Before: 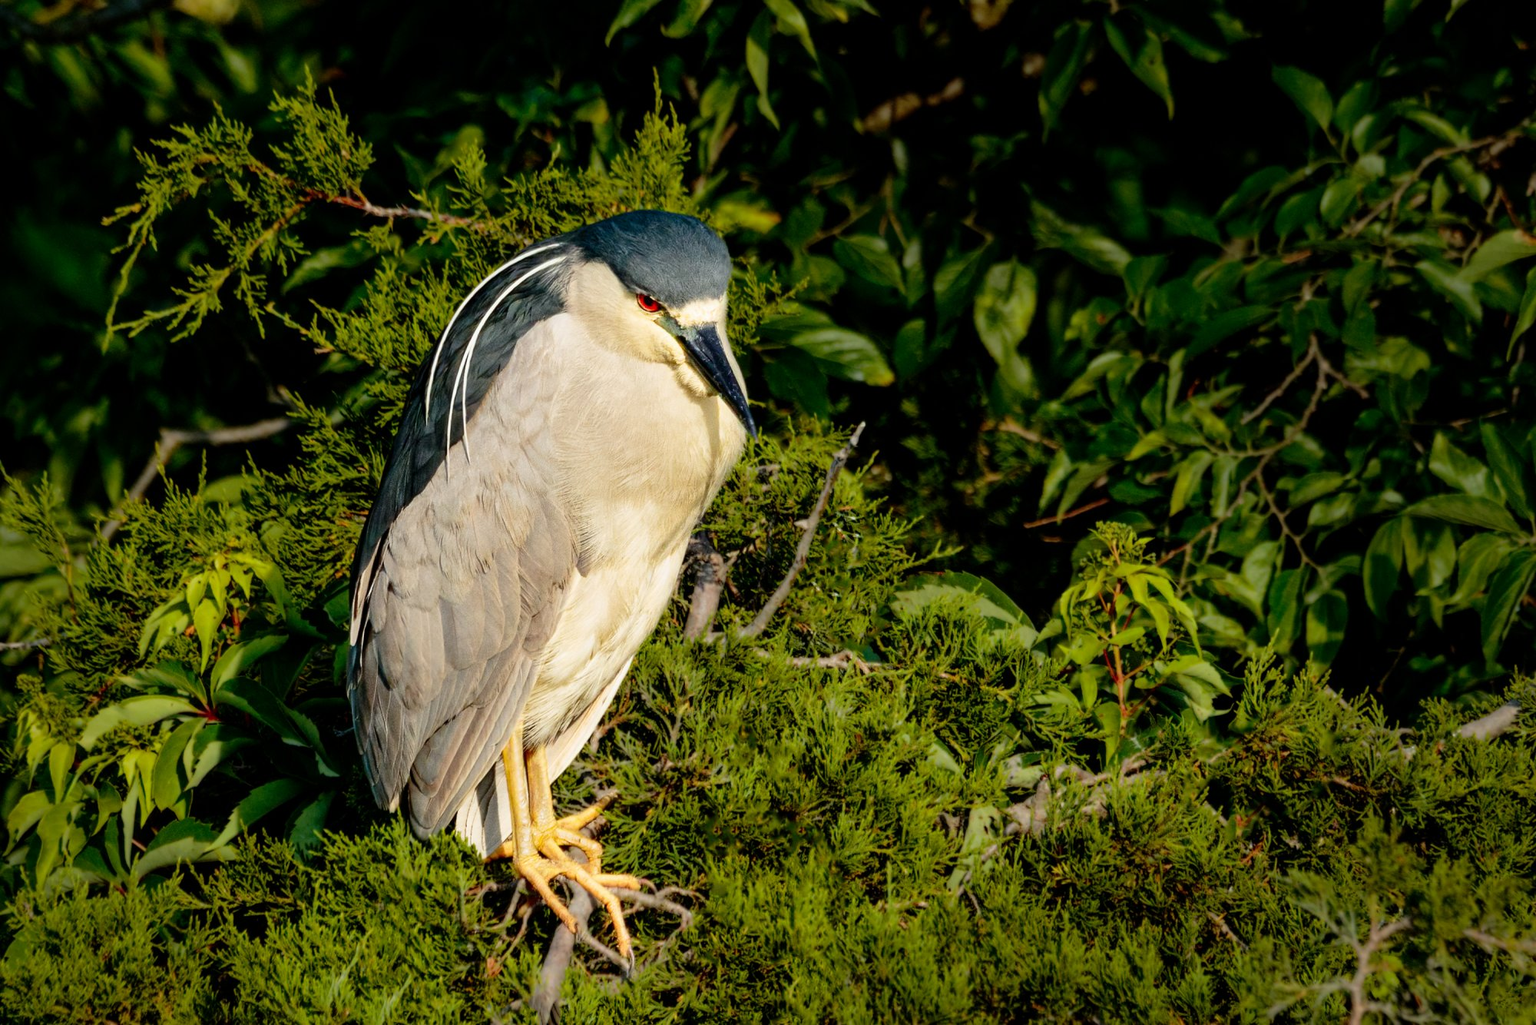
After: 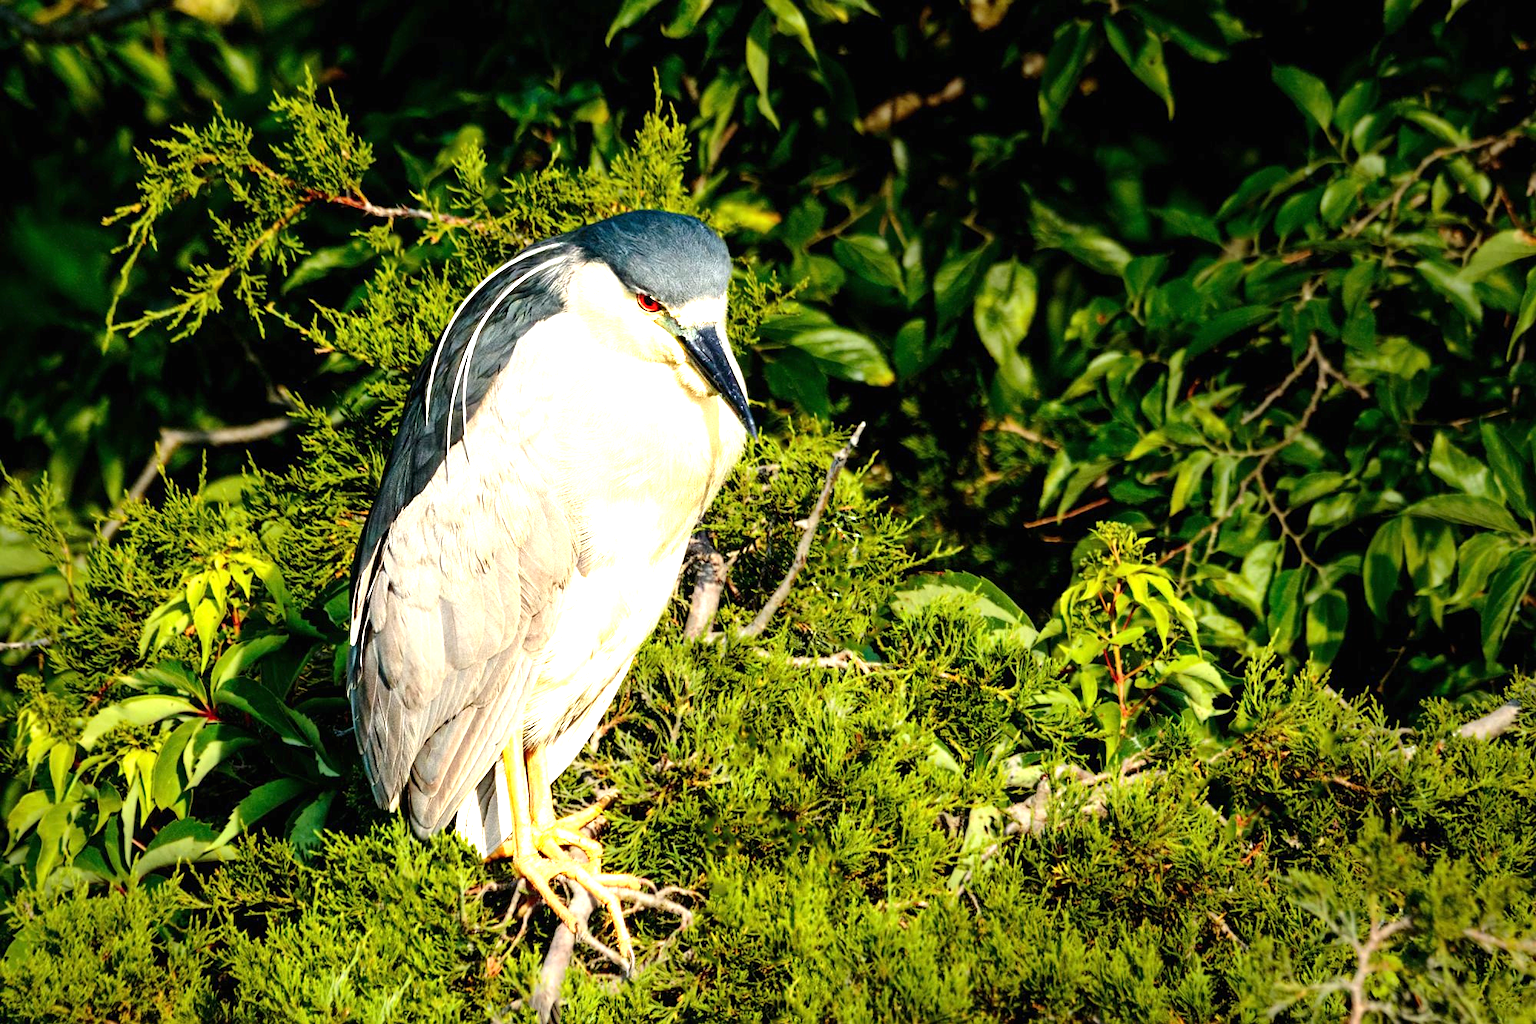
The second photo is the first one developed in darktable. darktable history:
sharpen: amount 0.21
exposure: black level correction 0, exposure 1.363 EV, compensate highlight preservation false
